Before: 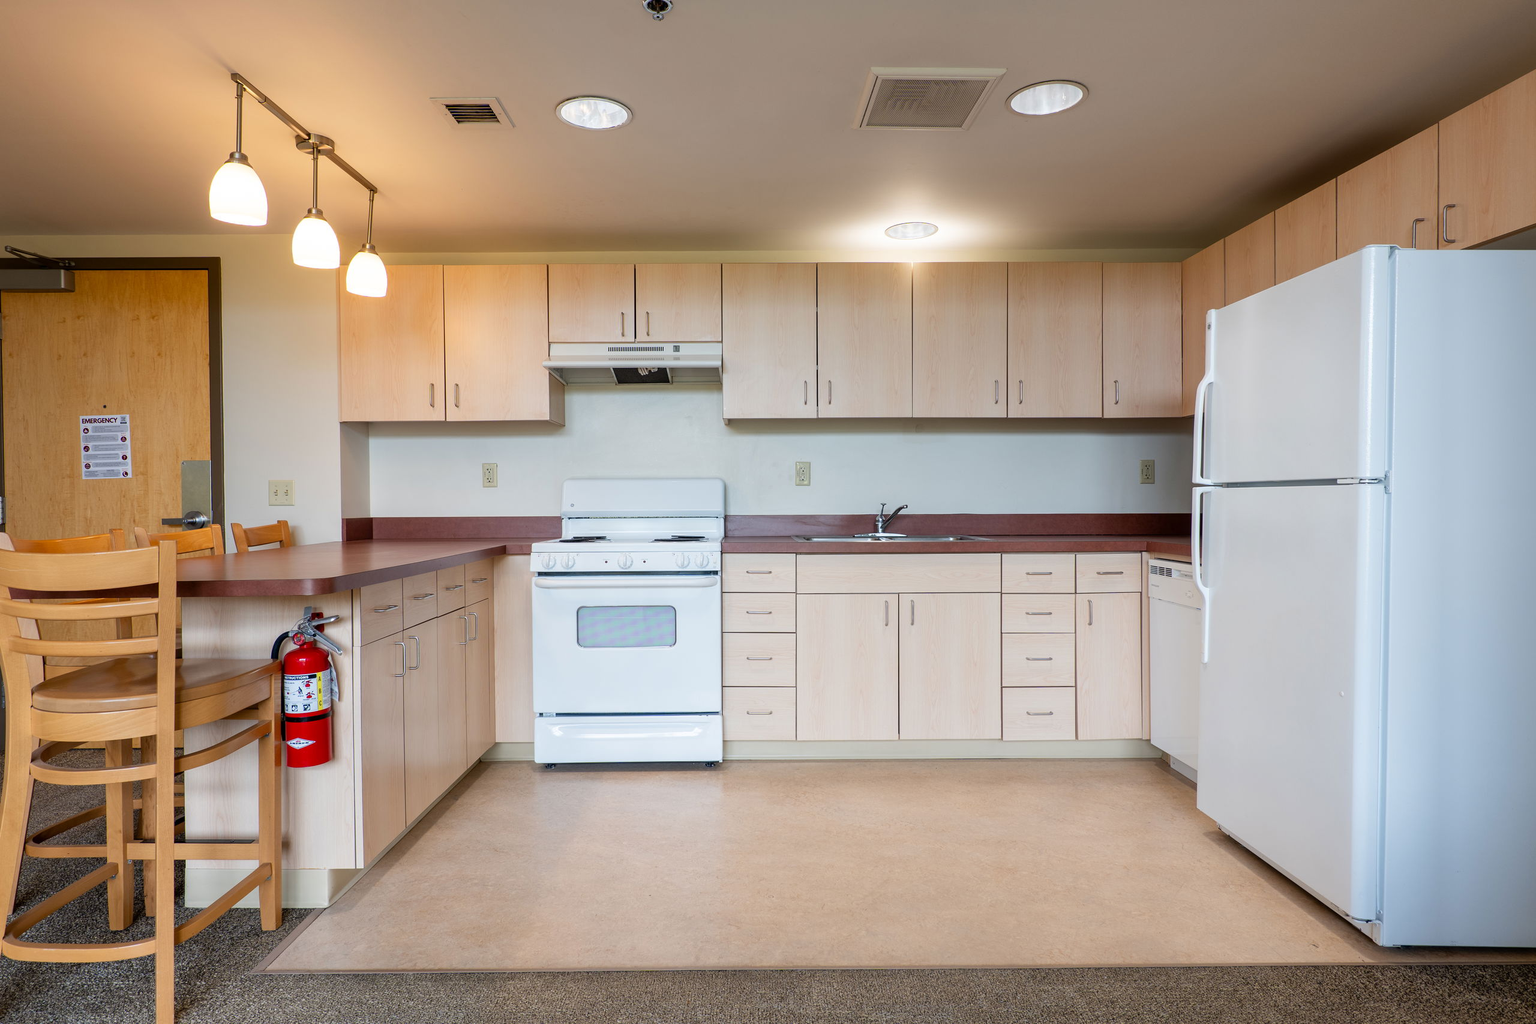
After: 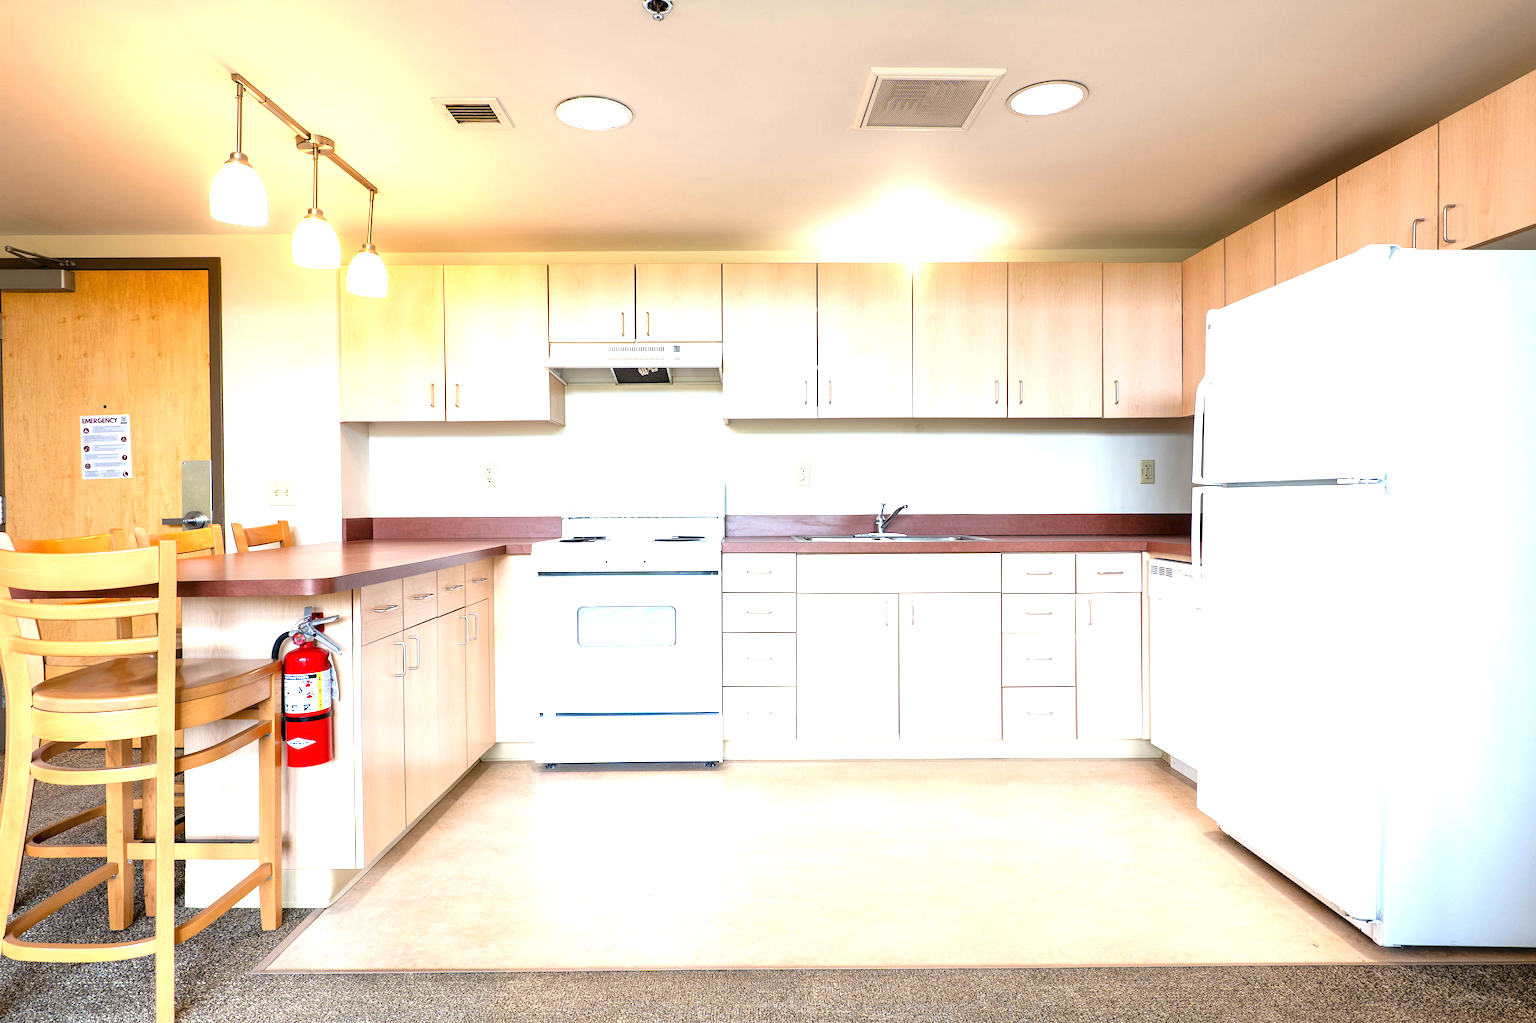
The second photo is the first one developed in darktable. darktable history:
exposure: black level correction 0, exposure 1.45 EV, compensate highlight preservation false
